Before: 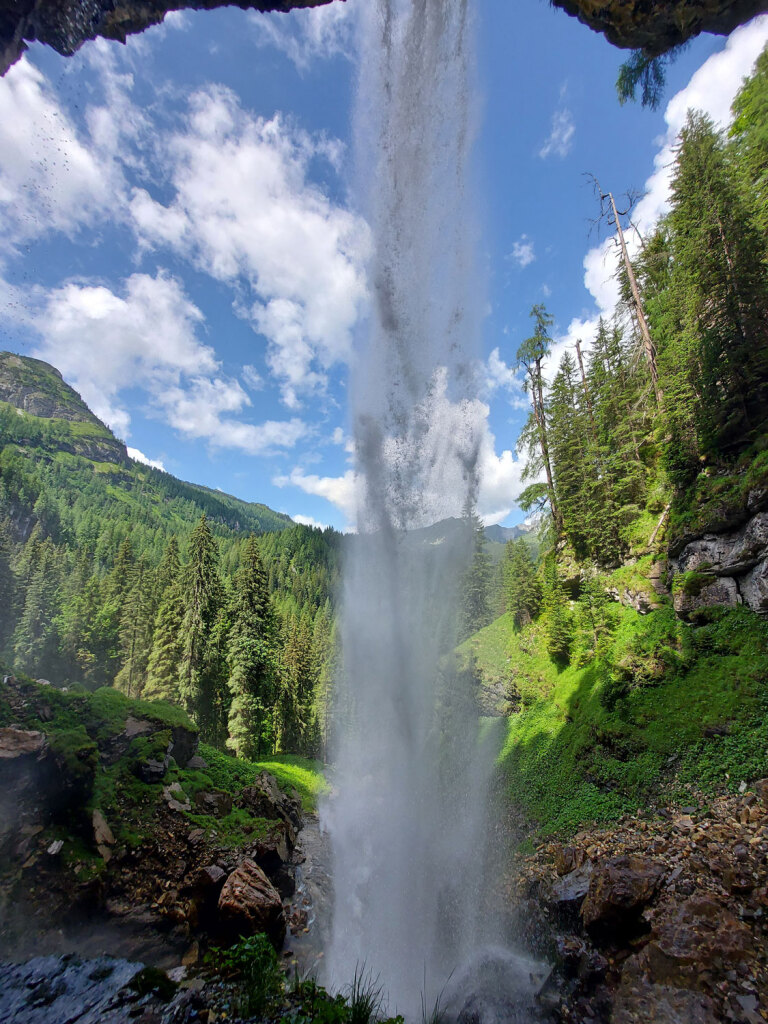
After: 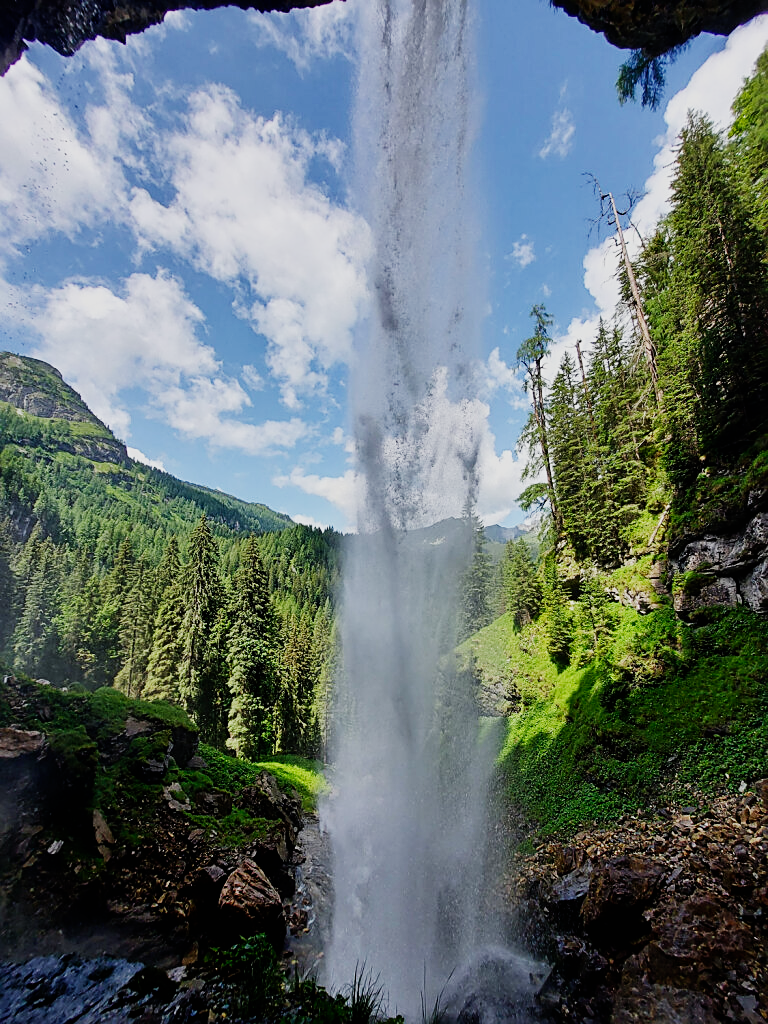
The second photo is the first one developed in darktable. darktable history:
sigmoid: contrast 1.7, skew -0.2, preserve hue 0%, red attenuation 0.1, red rotation 0.035, green attenuation 0.1, green rotation -0.017, blue attenuation 0.15, blue rotation -0.052, base primaries Rec2020
sharpen: on, module defaults
